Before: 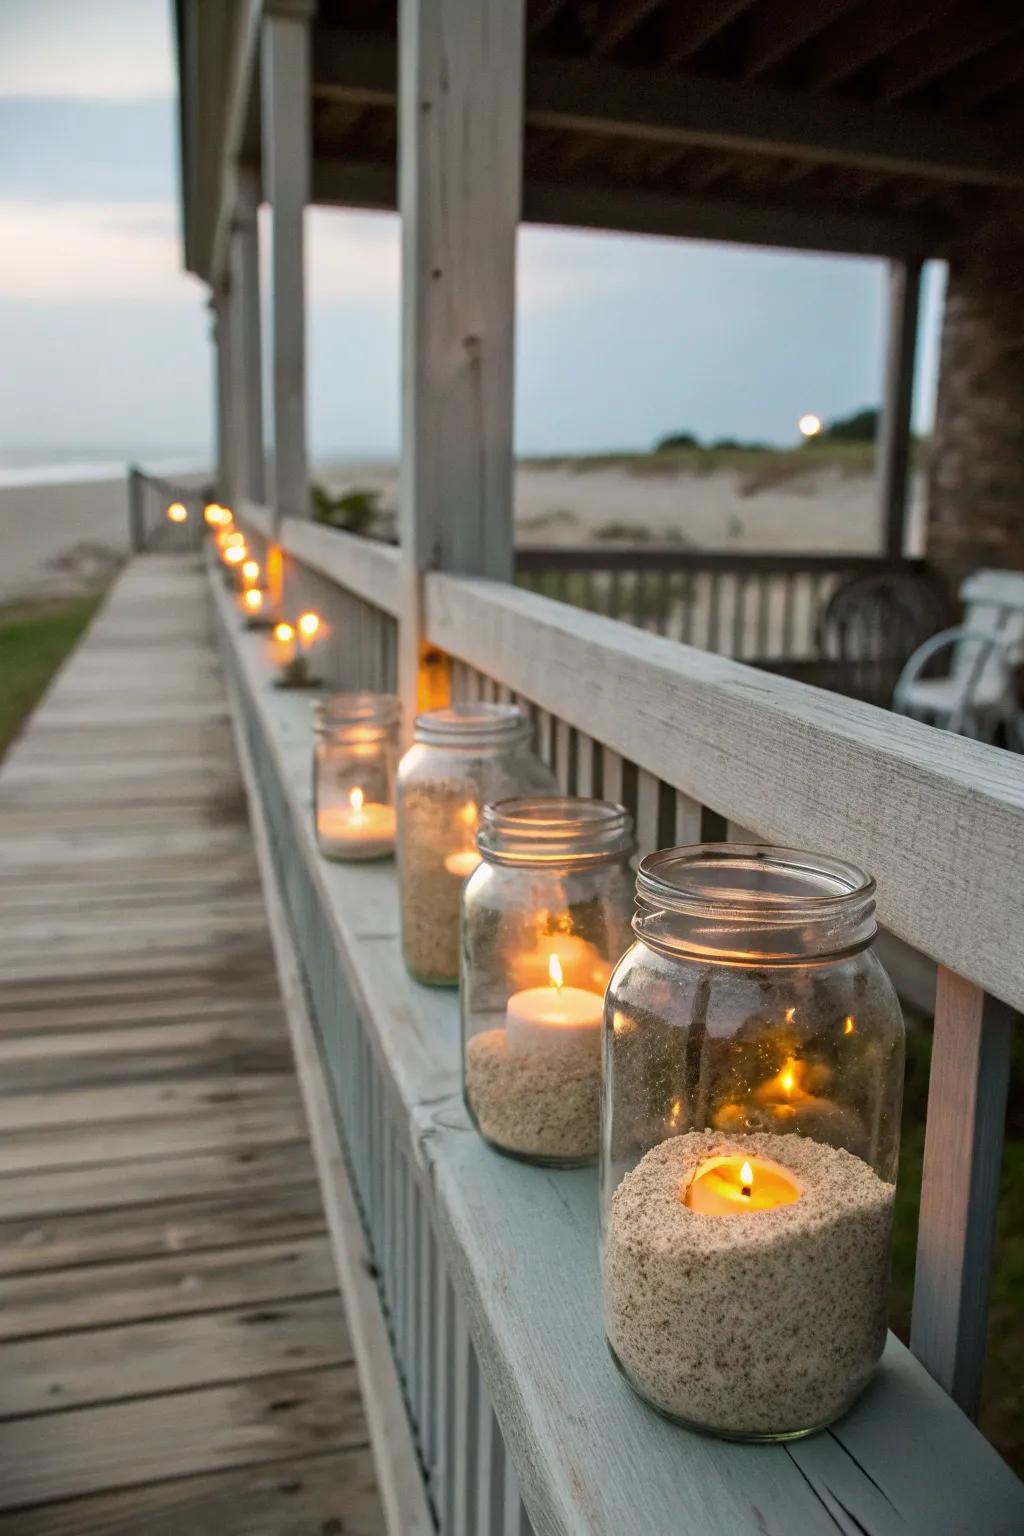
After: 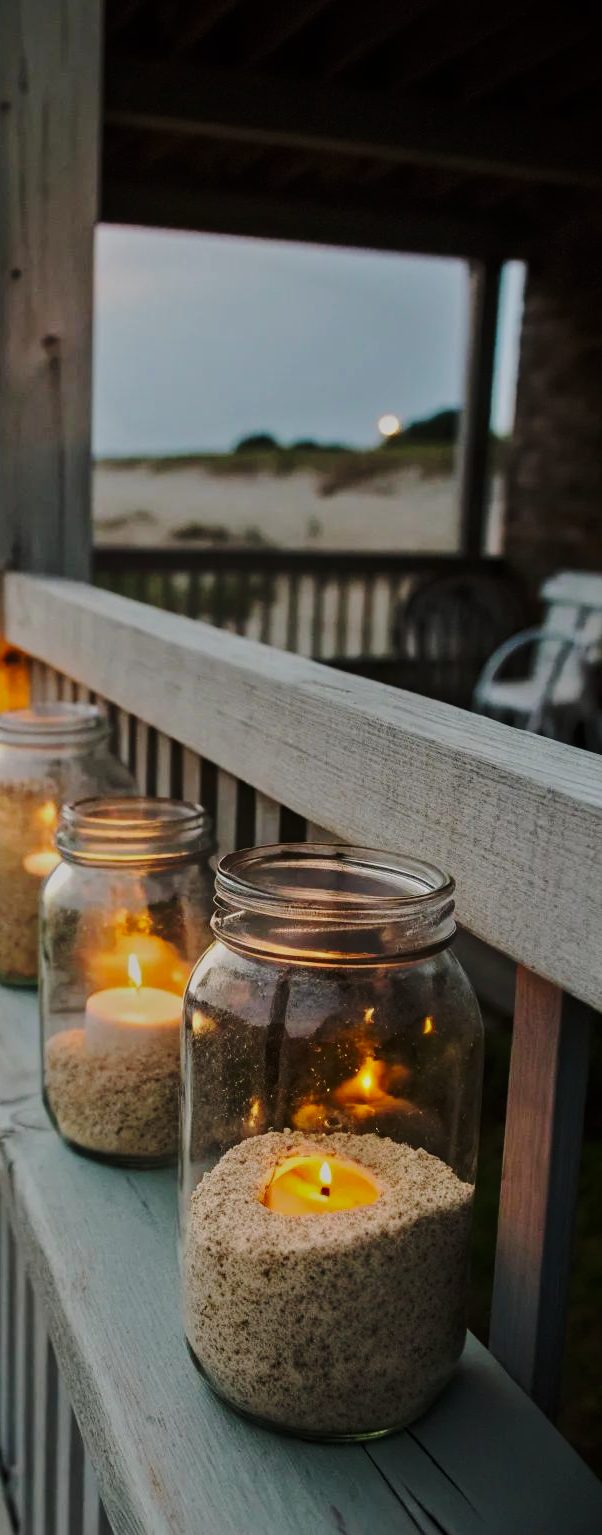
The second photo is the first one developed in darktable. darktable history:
exposure: black level correction 0, exposure 0.392 EV, compensate highlight preservation false
crop: left 41.142%
tone equalizer: -8 EV -1.98 EV, -7 EV -1.97 EV, -6 EV -1.98 EV, -5 EV -1.99 EV, -4 EV -1.97 EV, -3 EV -1.99 EV, -2 EV -1.98 EV, -1 EV -1.61 EV, +0 EV -1.97 EV
base curve: curves: ch0 [(0, 0) (0.036, 0.037) (0.121, 0.228) (0.46, 0.76) (0.859, 0.983) (1, 1)], preserve colors none
